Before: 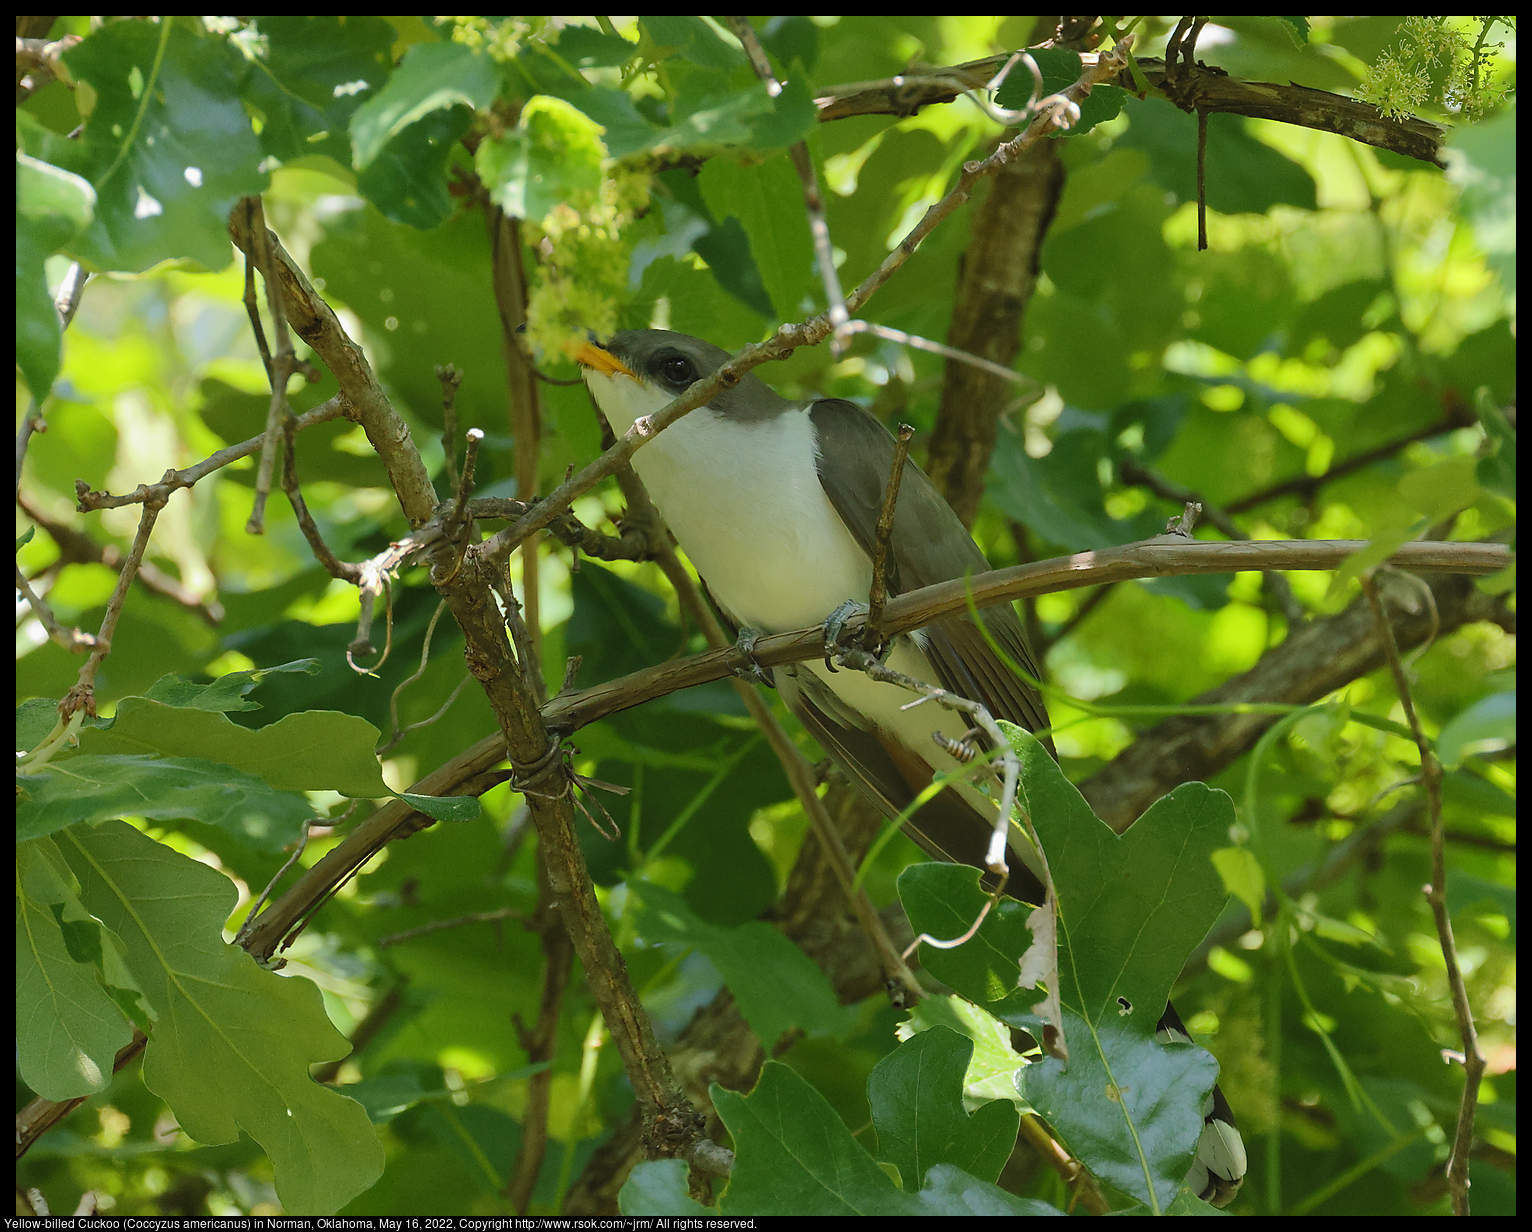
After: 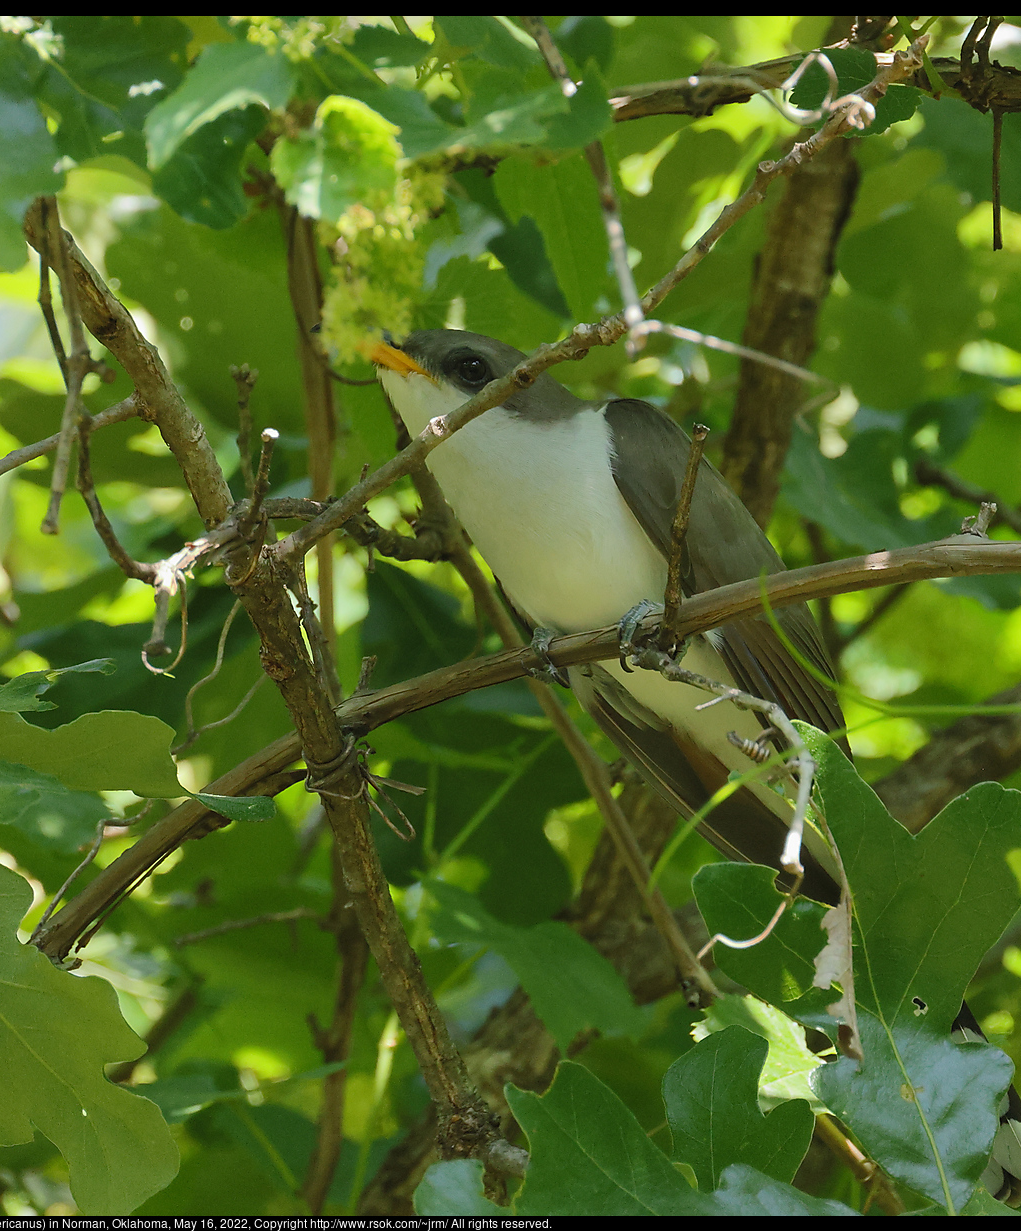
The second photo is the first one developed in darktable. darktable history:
crop and rotate: left 13.443%, right 19.88%
